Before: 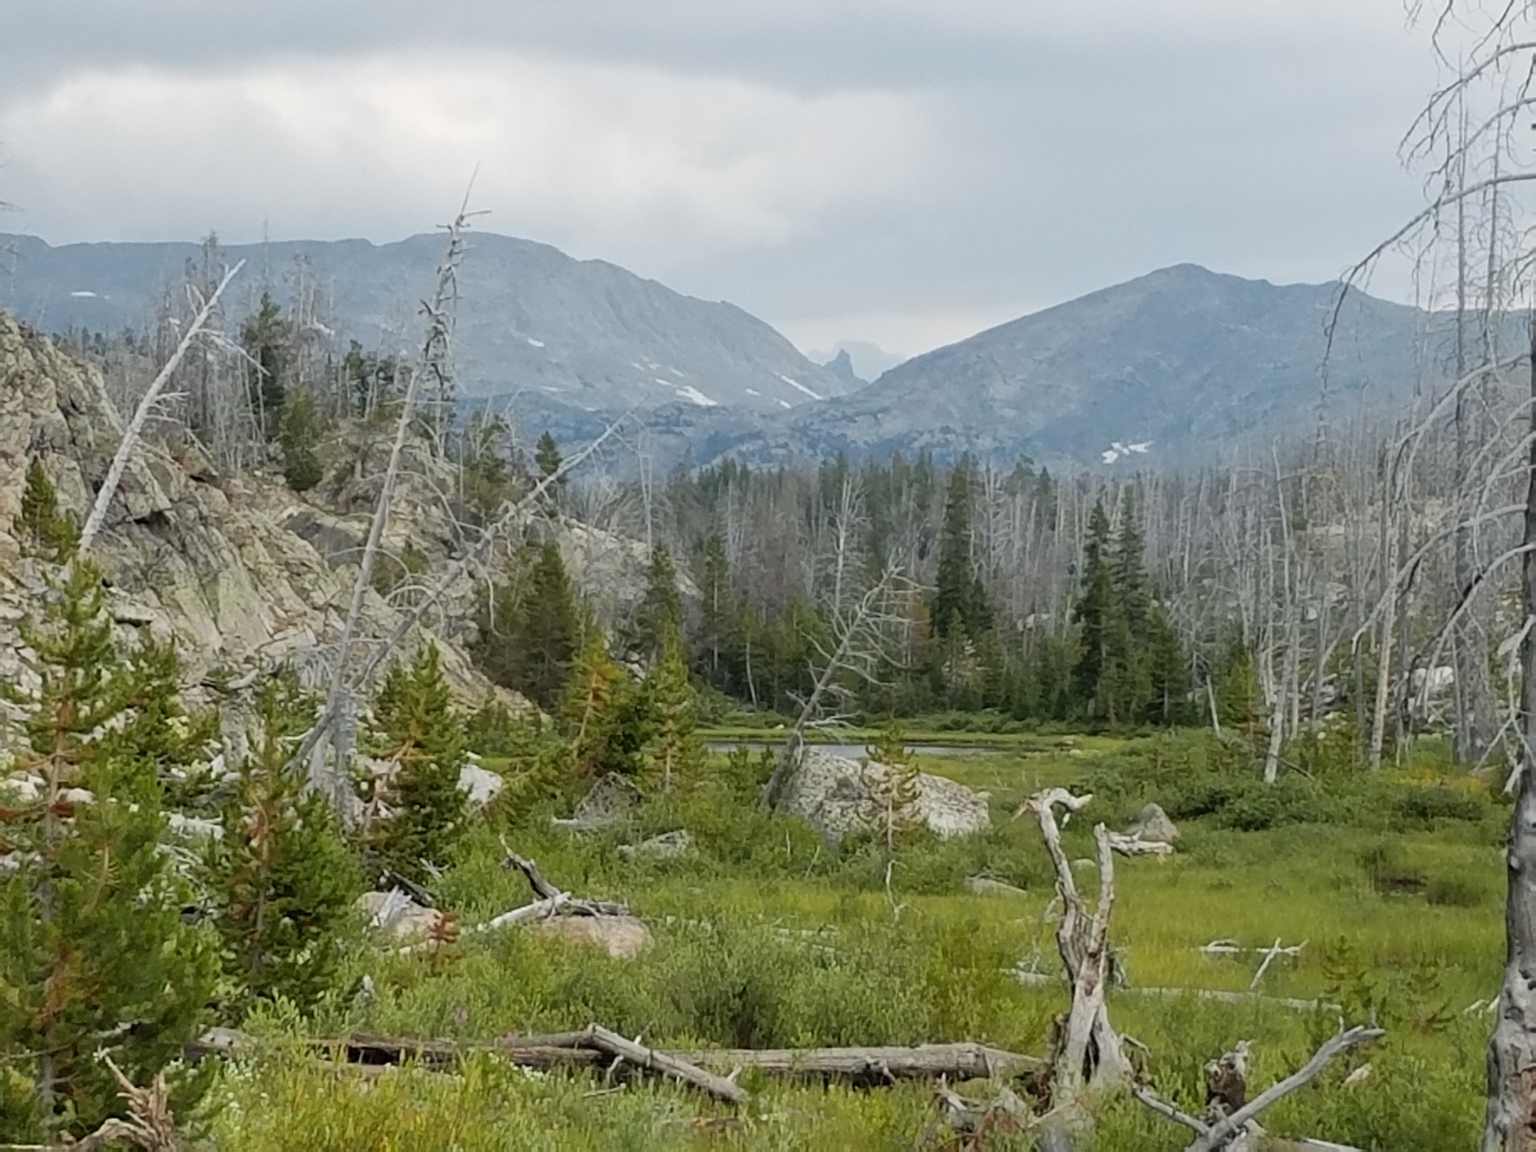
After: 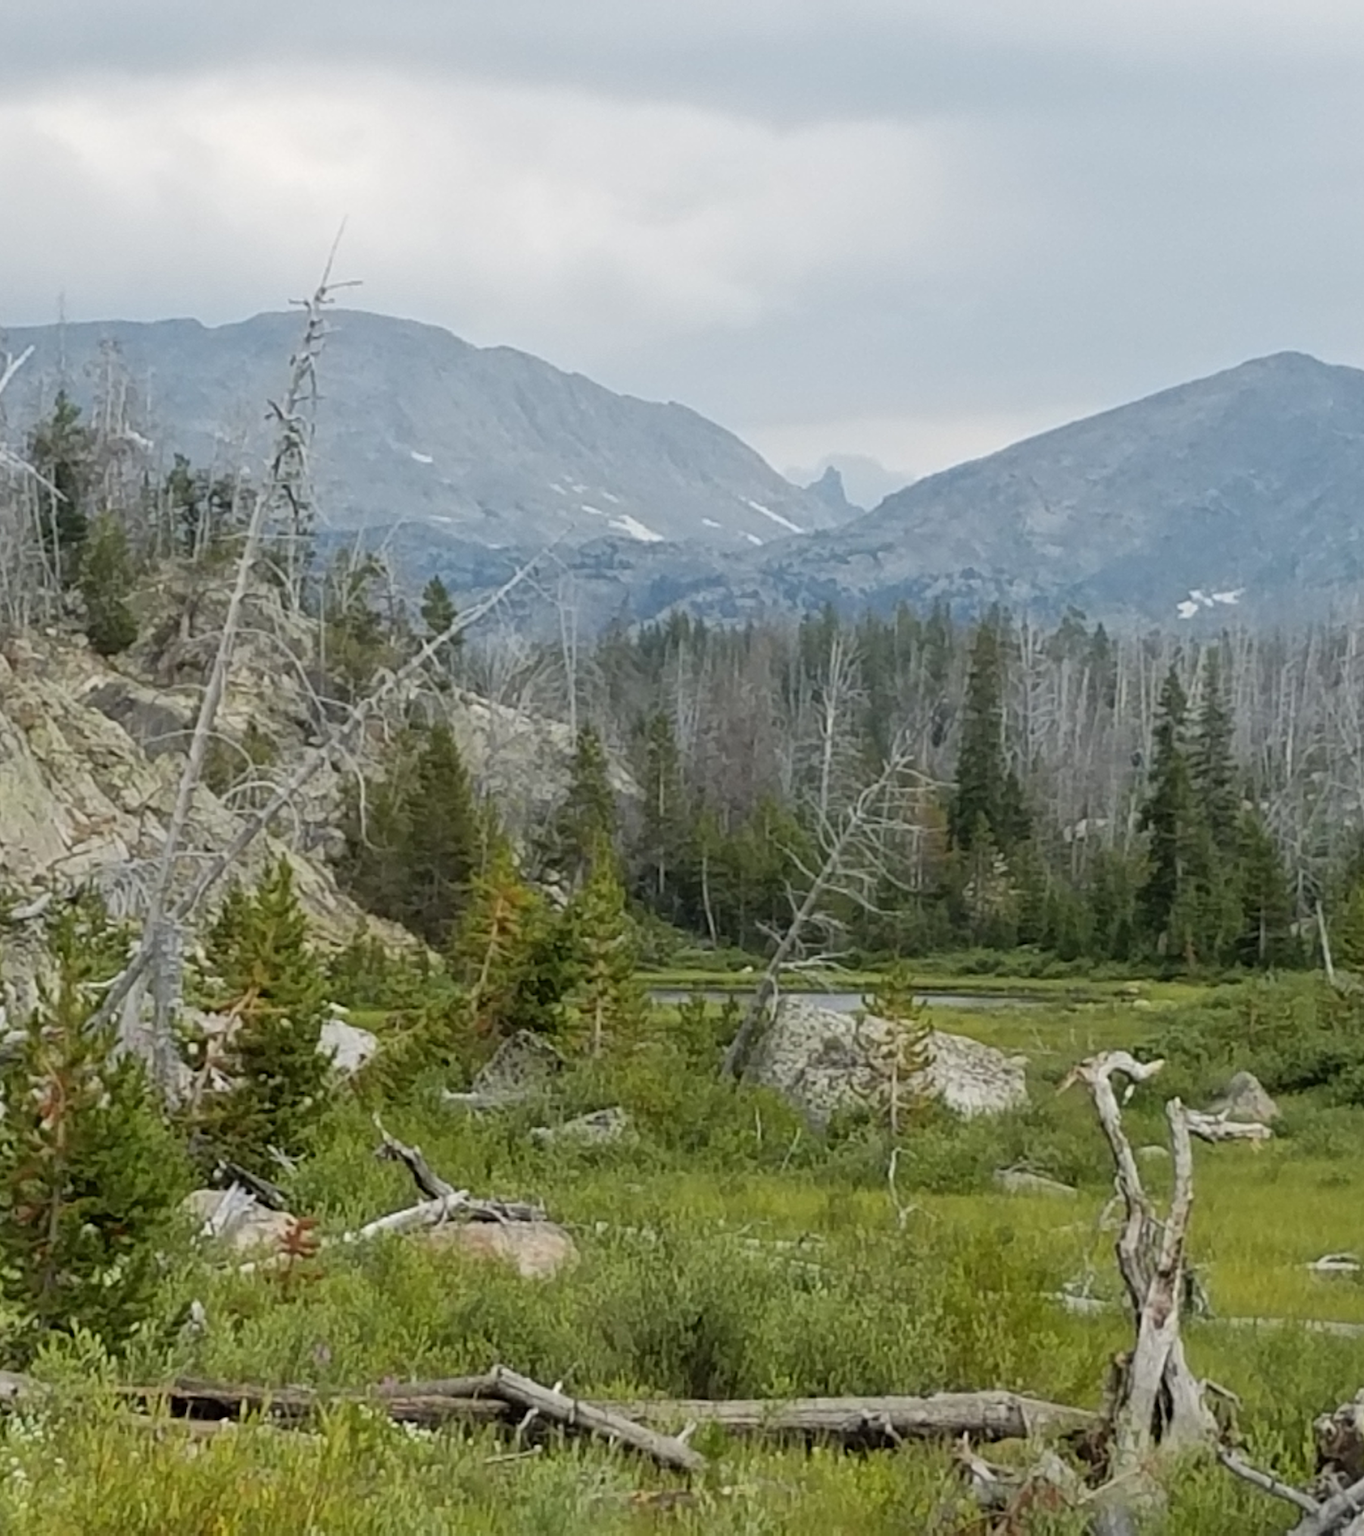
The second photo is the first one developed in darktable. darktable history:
crop and rotate: left 14.326%, right 19.054%
